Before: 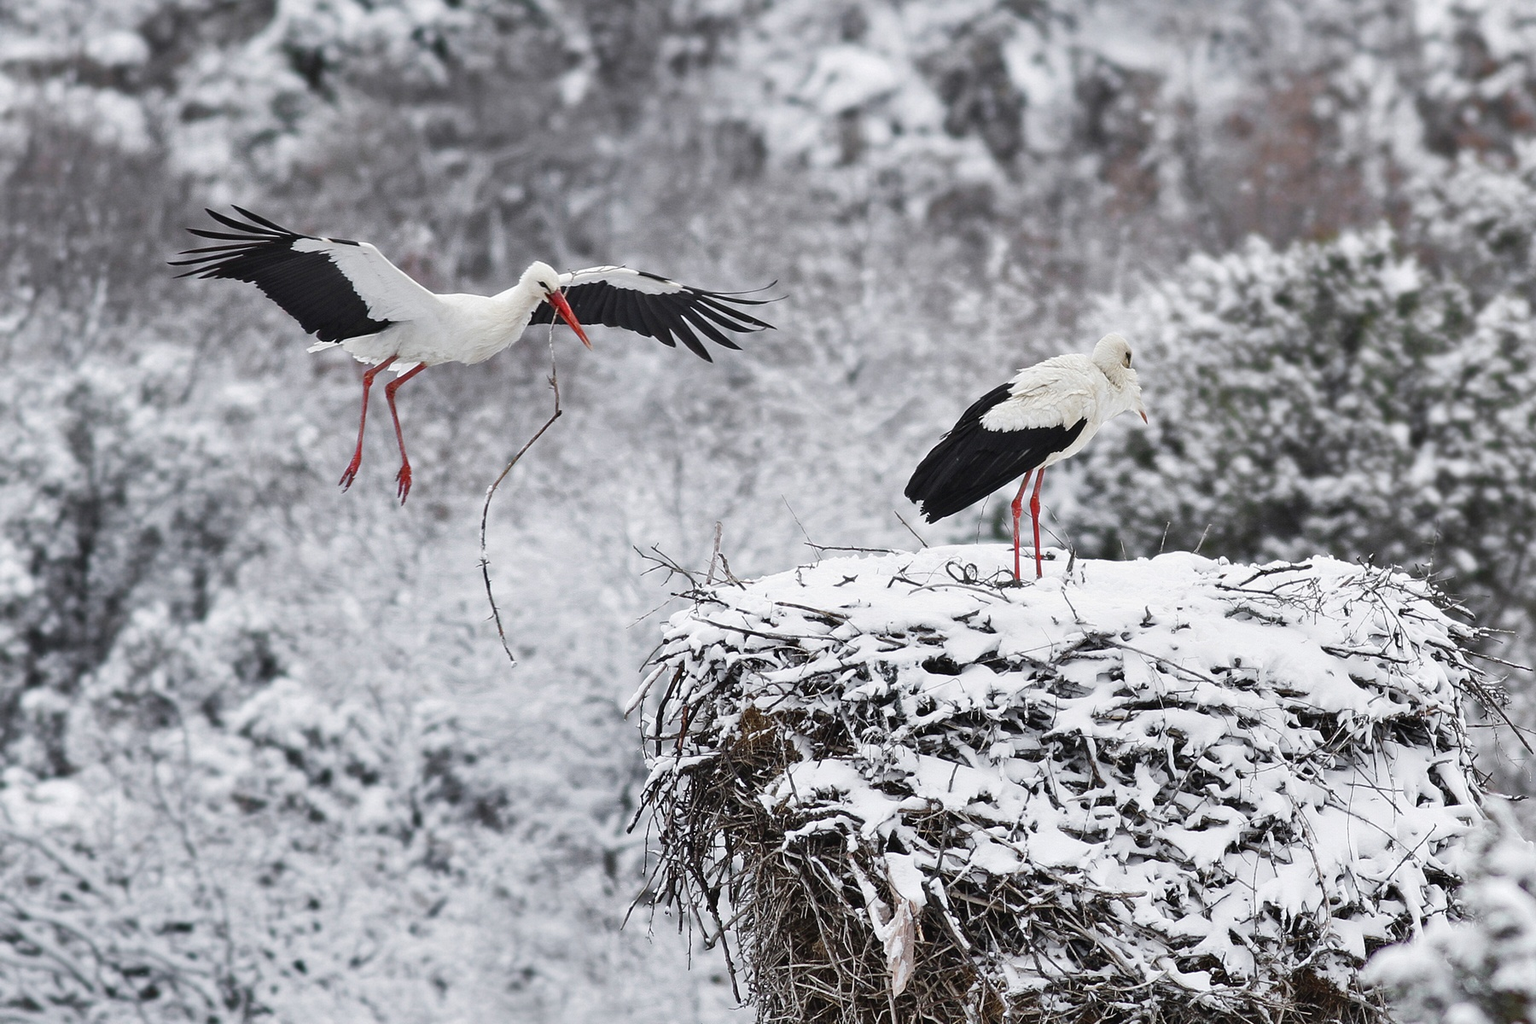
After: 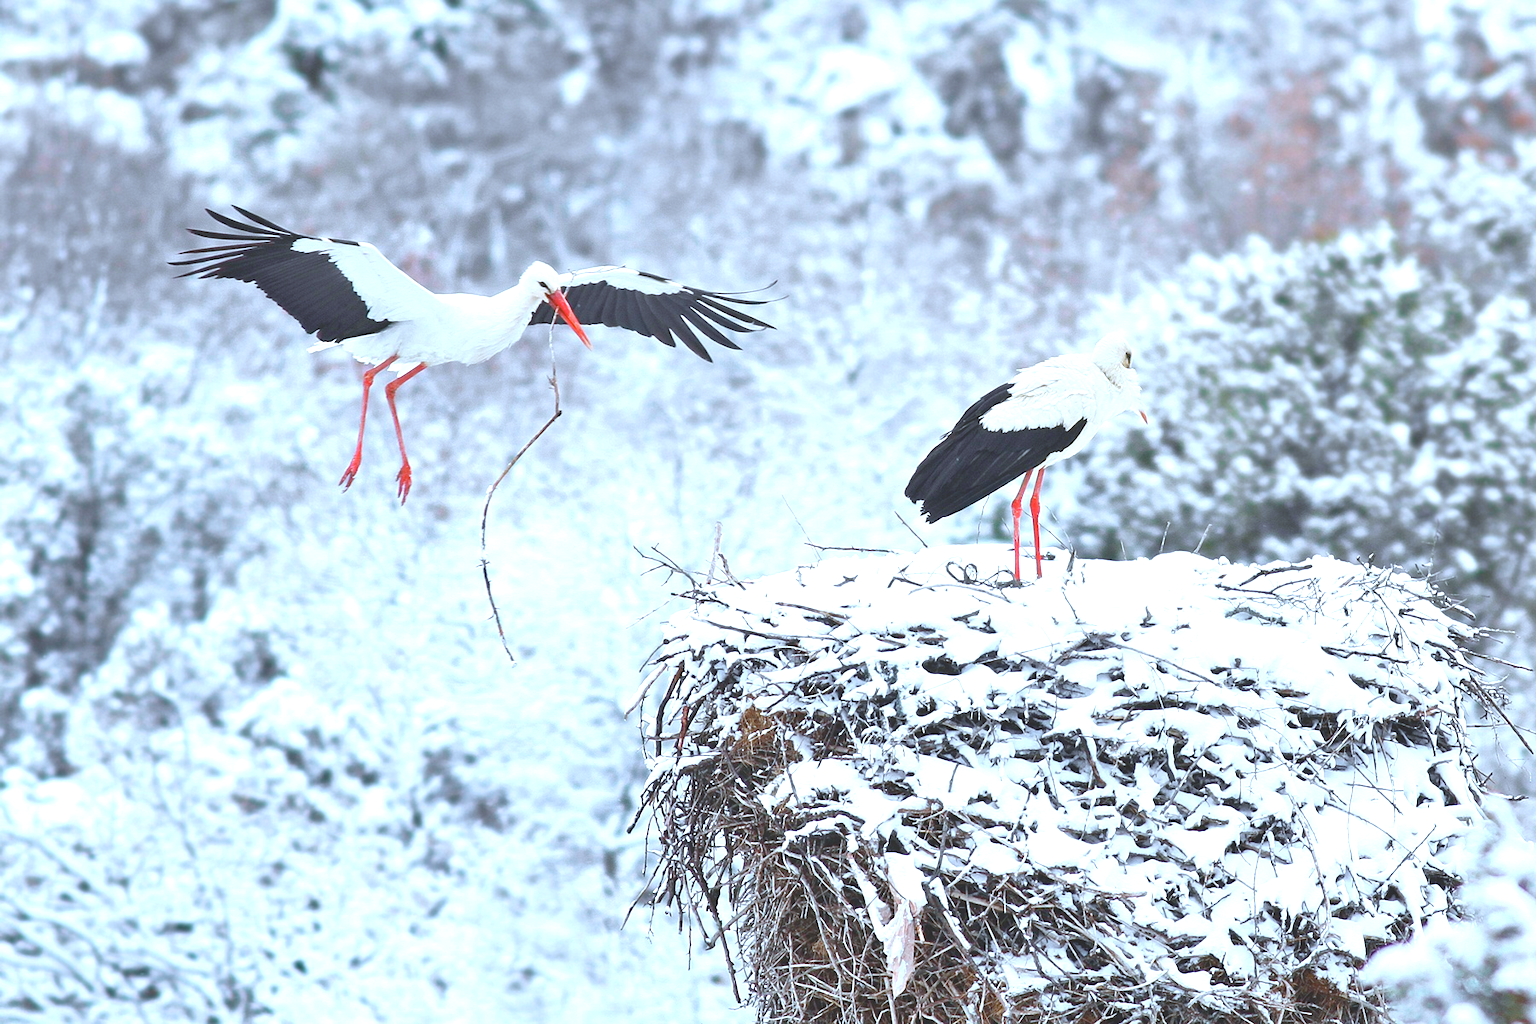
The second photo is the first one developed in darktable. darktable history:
exposure: black level correction 0.001, exposure 1.116 EV, compensate highlight preservation false
local contrast: detail 69%
white balance: red 0.924, blue 1.095
